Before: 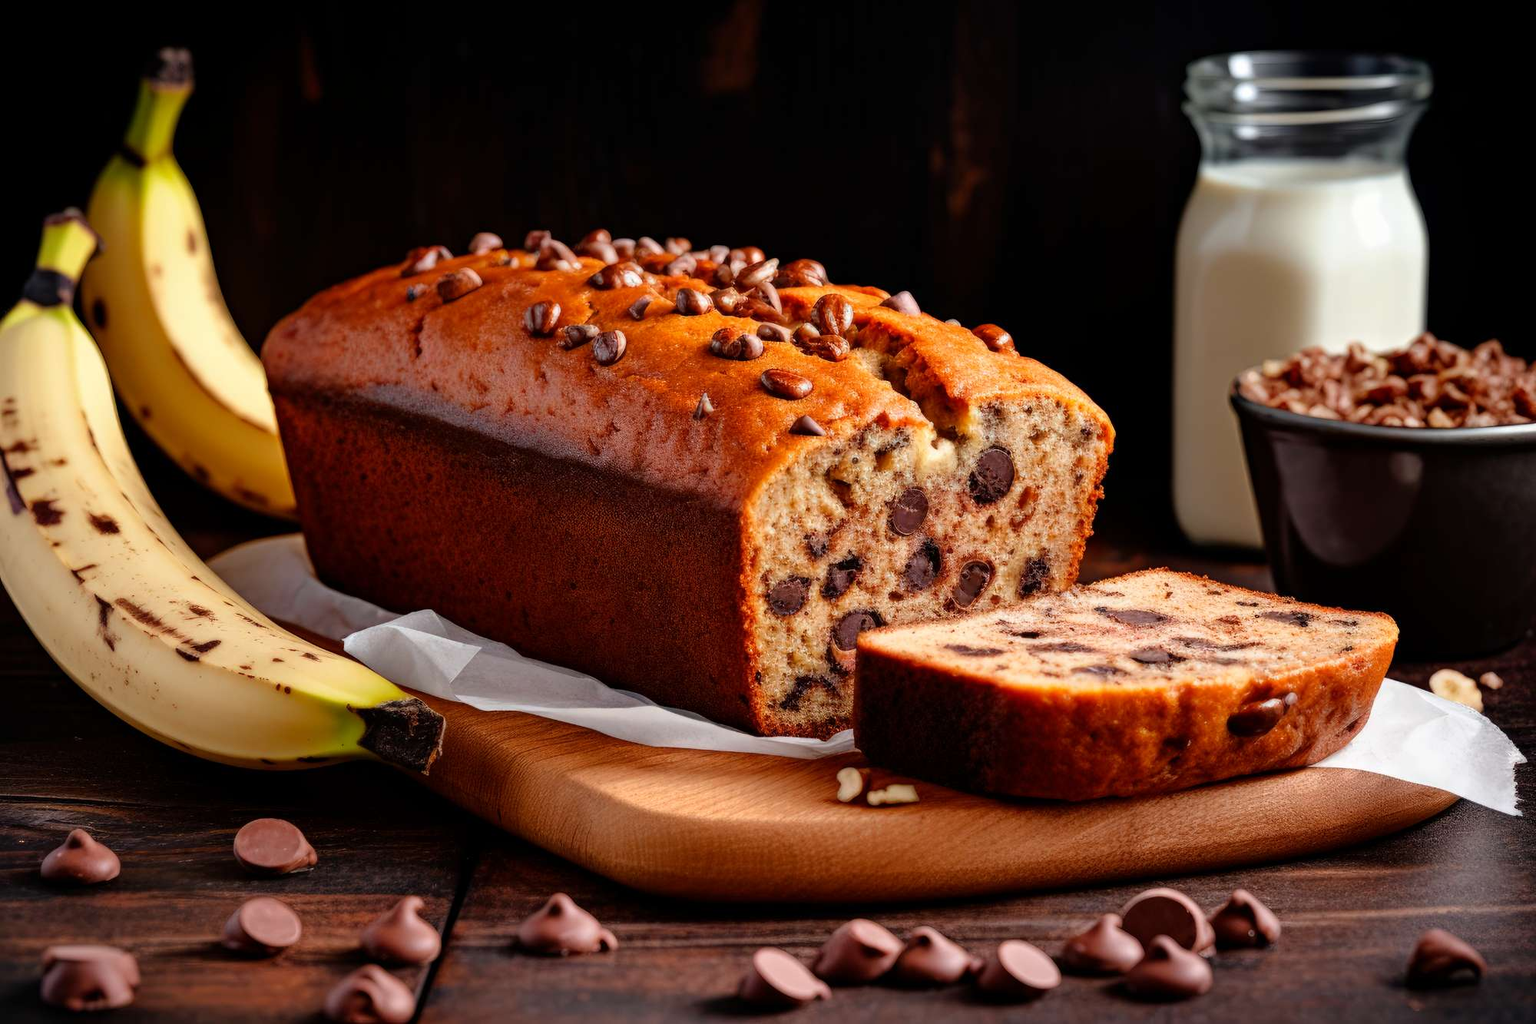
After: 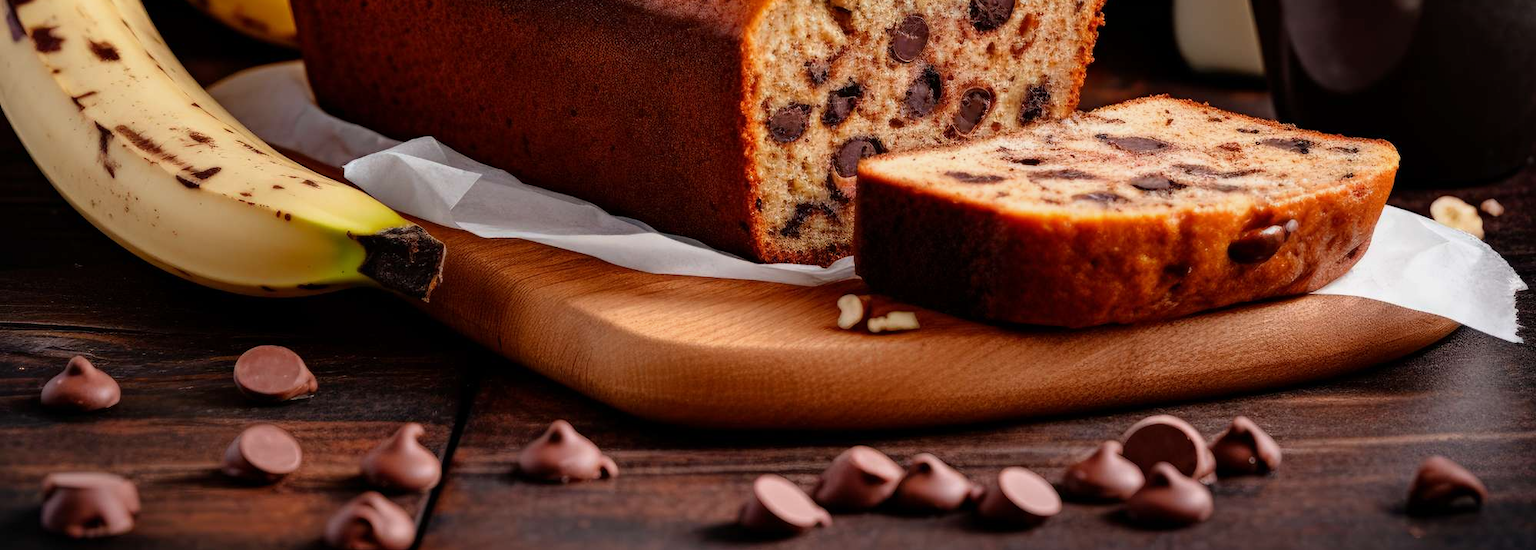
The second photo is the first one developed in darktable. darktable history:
crop and rotate: top 46.237%
exposure: exposure -0.116 EV, compensate exposure bias true, compensate highlight preservation false
